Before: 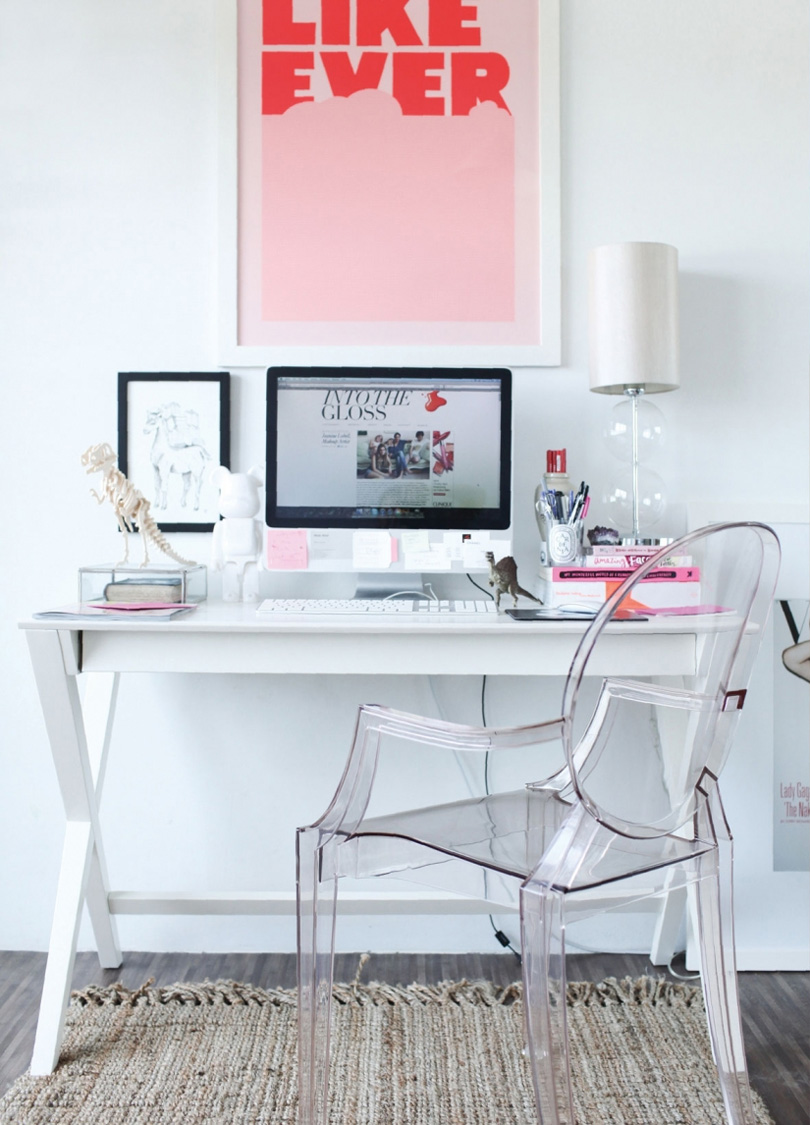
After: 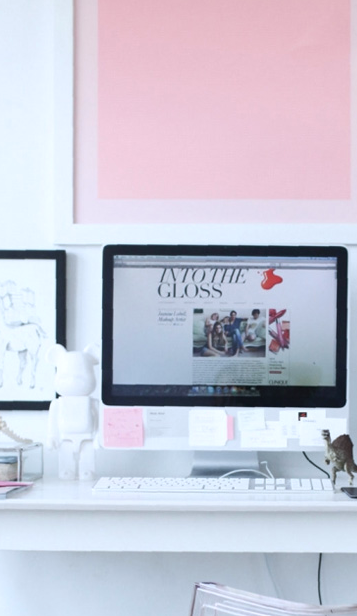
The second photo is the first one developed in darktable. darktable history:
white balance: red 0.974, blue 1.044
crop: left 20.248%, top 10.86%, right 35.675%, bottom 34.321%
